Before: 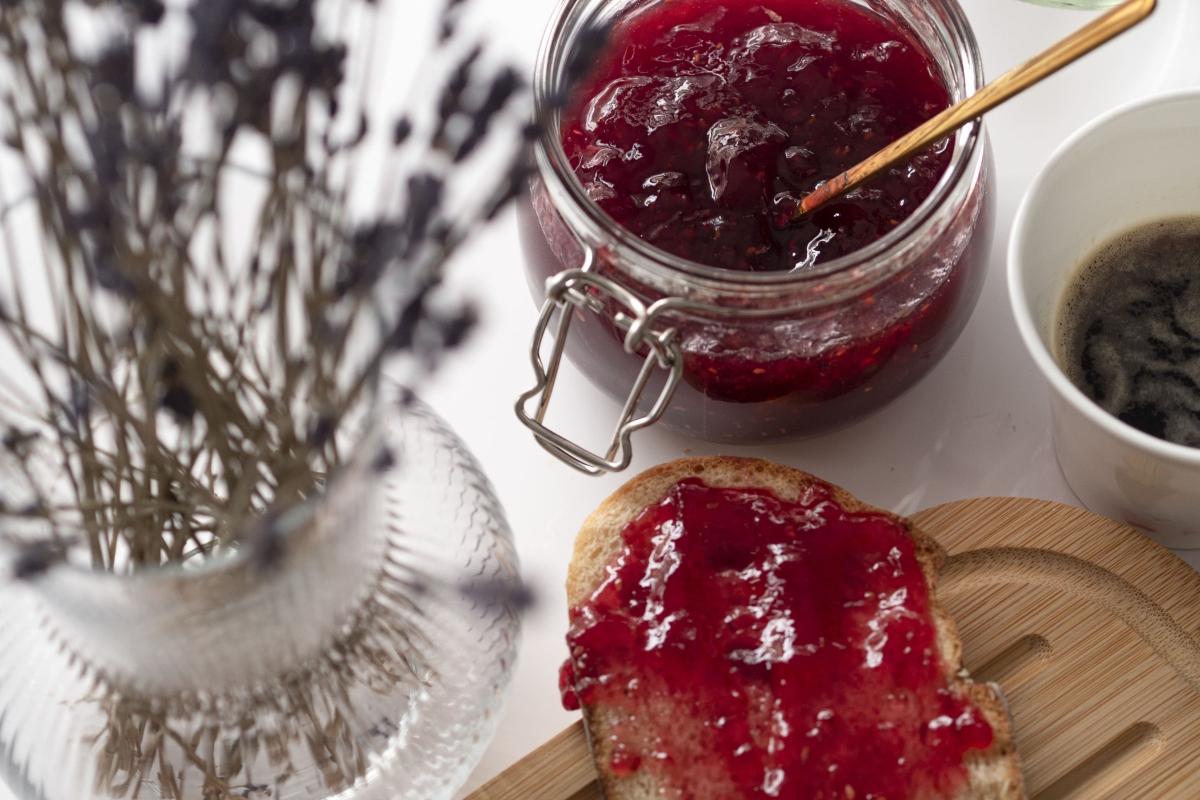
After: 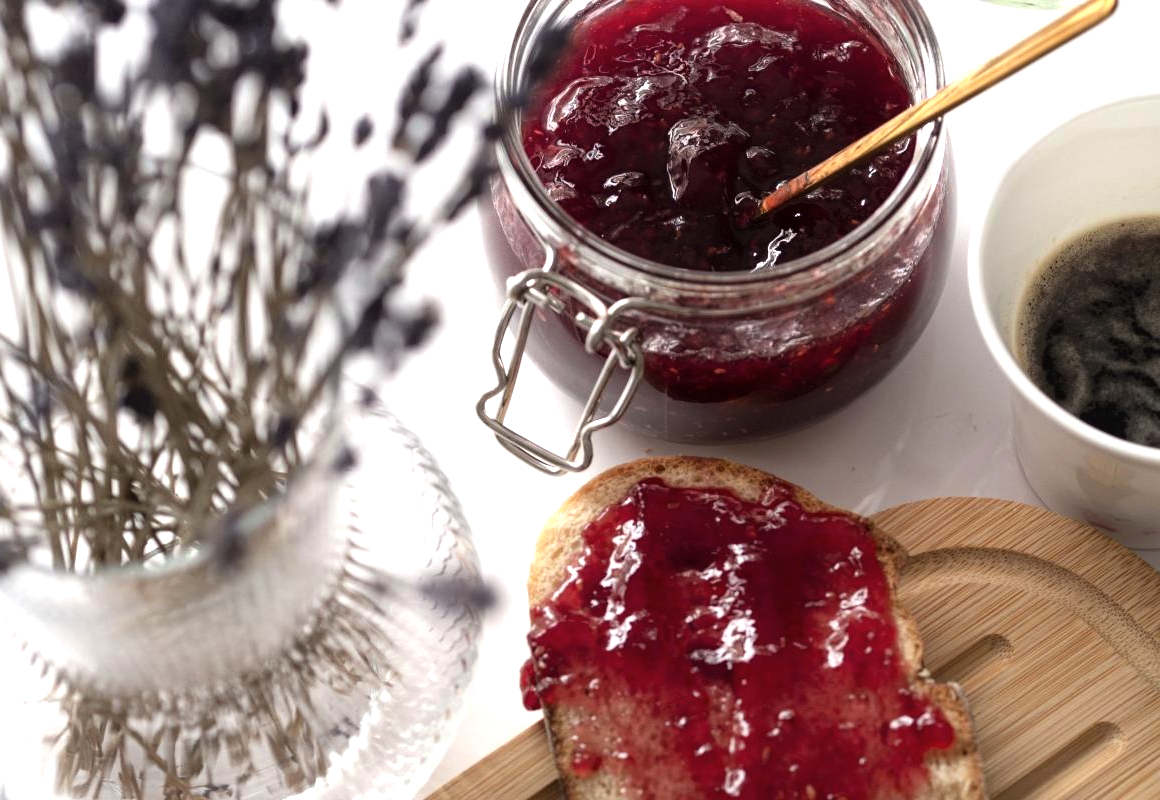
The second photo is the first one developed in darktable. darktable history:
tone equalizer: -8 EV -0.74 EV, -7 EV -0.733 EV, -6 EV -0.62 EV, -5 EV -0.391 EV, -3 EV 0.389 EV, -2 EV 0.6 EV, -1 EV 0.677 EV, +0 EV 0.748 EV, mask exposure compensation -0.5 EV
crop and rotate: left 3.258%
color zones: curves: ch0 [(0.068, 0.464) (0.25, 0.5) (0.48, 0.508) (0.75, 0.536) (0.886, 0.476) (0.967, 0.456)]; ch1 [(0.066, 0.456) (0.25, 0.5) (0.616, 0.508) (0.746, 0.56) (0.934, 0.444)]
